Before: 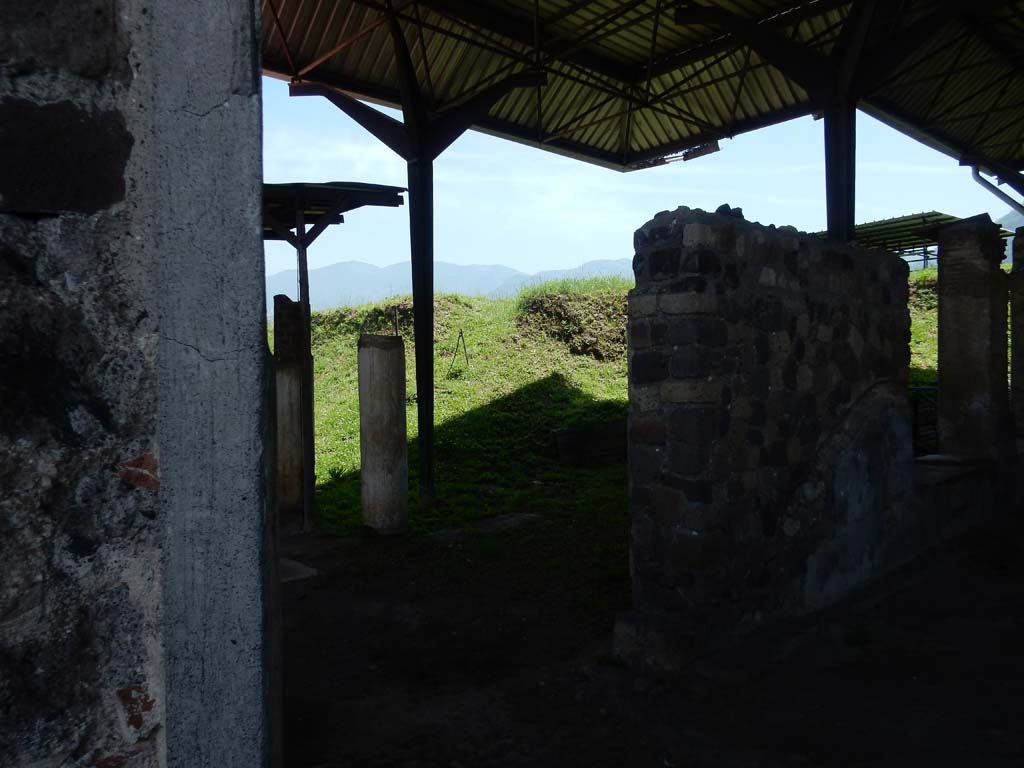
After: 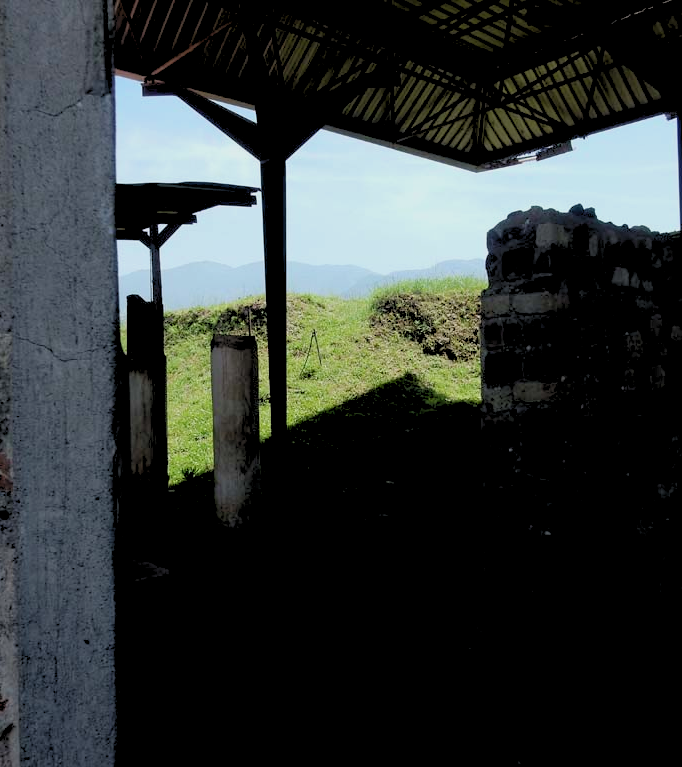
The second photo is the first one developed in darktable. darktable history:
crop and rotate: left 14.436%, right 18.898%
rgb levels: preserve colors sum RGB, levels [[0.038, 0.433, 0.934], [0, 0.5, 1], [0, 0.5, 1]]
